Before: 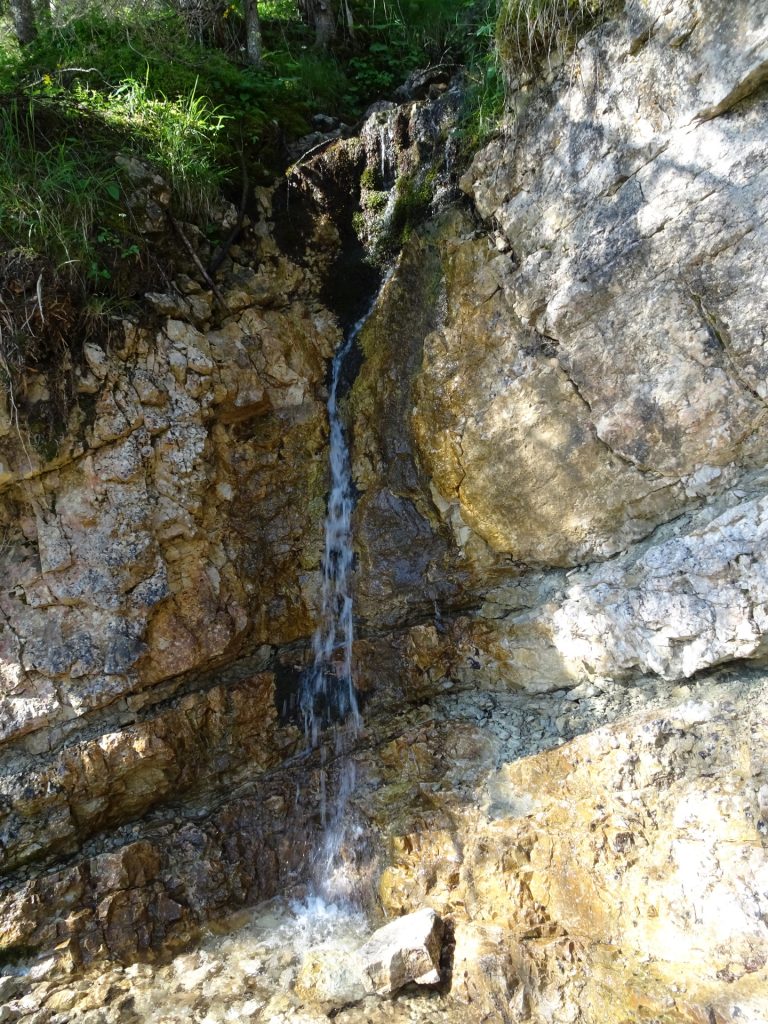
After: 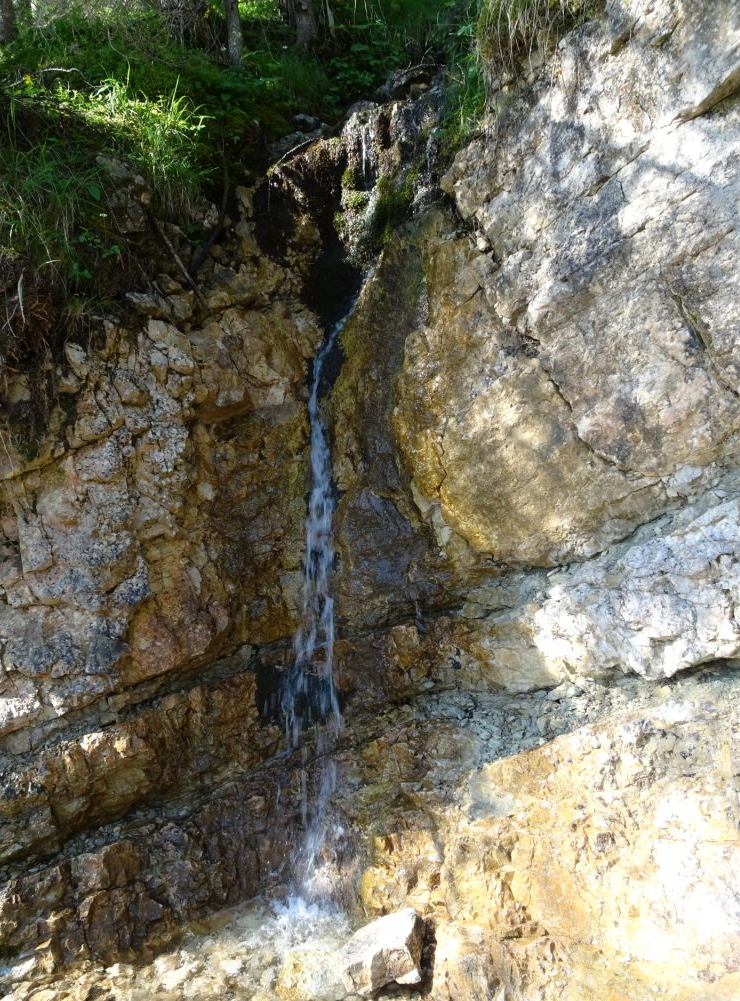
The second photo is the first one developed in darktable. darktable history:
shadows and highlights: shadows -23.08, highlights 46.15, soften with gaussian
crop and rotate: left 2.536%, right 1.107%, bottom 2.246%
